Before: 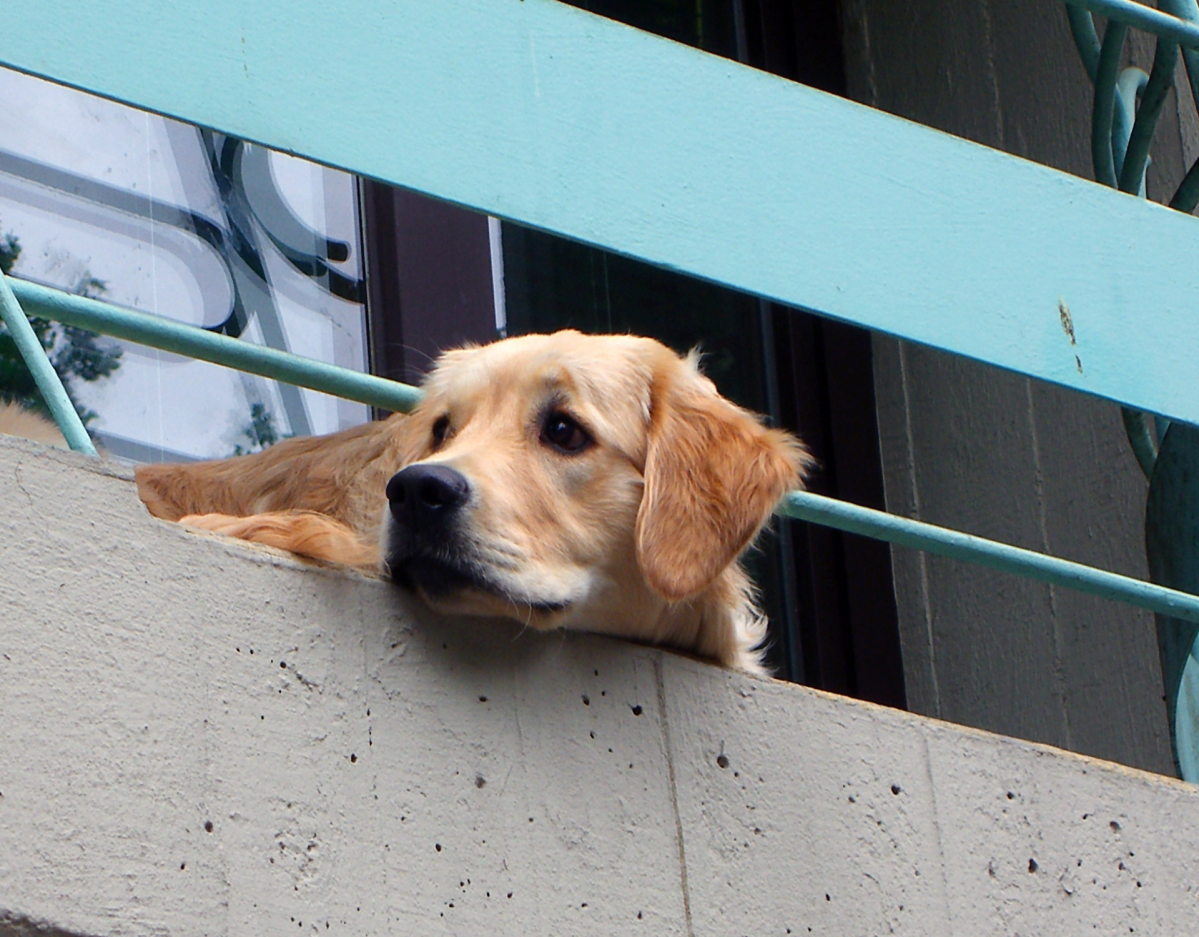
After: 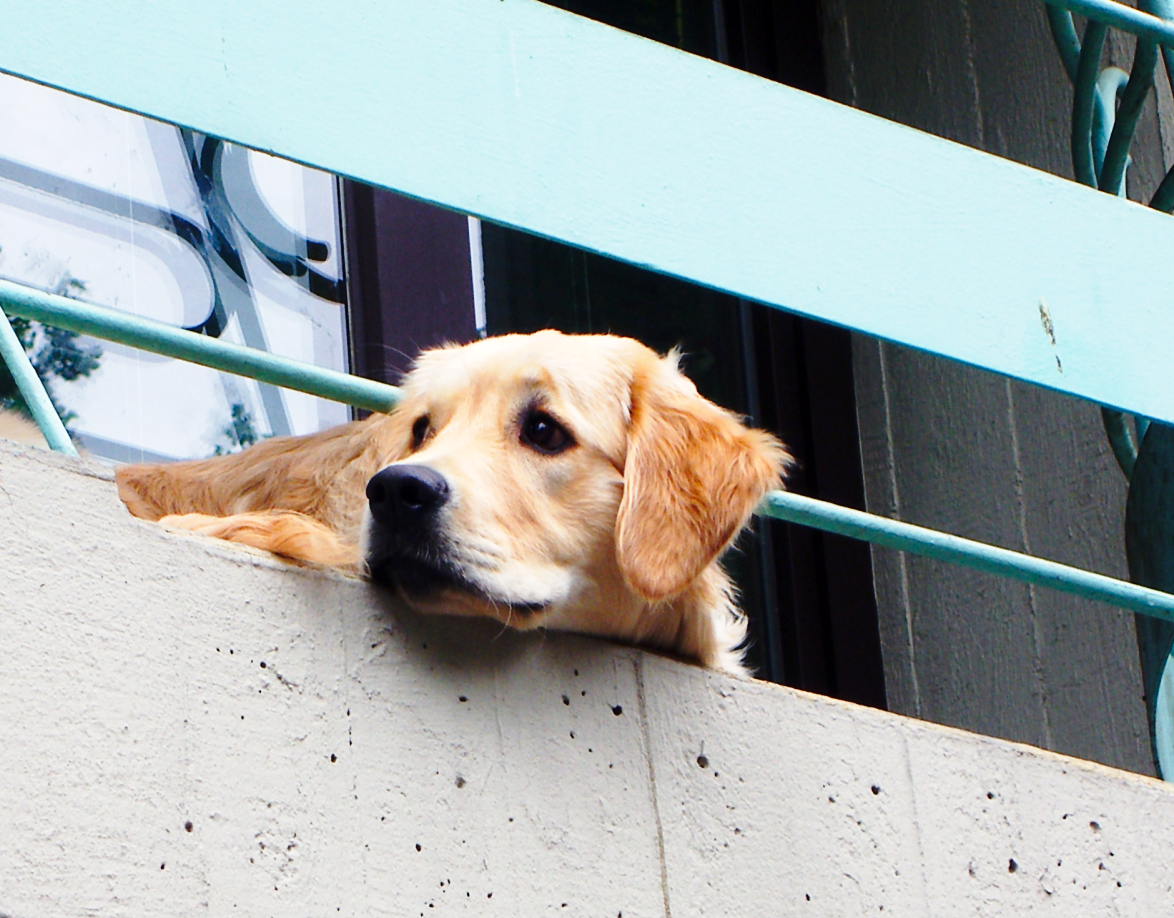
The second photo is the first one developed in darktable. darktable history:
crop: left 1.743%, right 0.268%, bottom 2.011%
base curve: curves: ch0 [(0, 0) (0.028, 0.03) (0.121, 0.232) (0.46, 0.748) (0.859, 0.968) (1, 1)], preserve colors none
